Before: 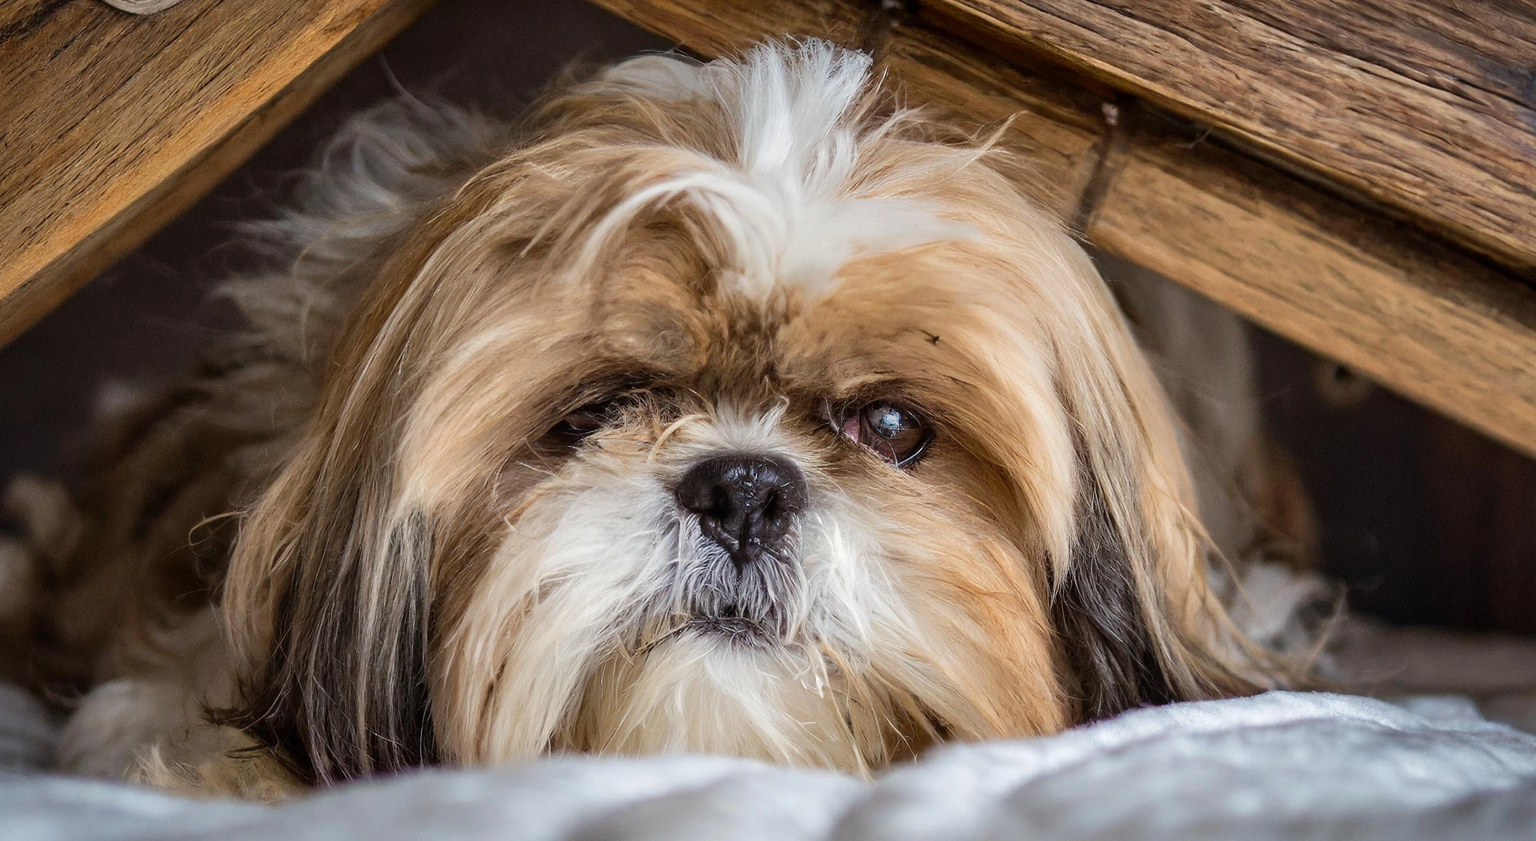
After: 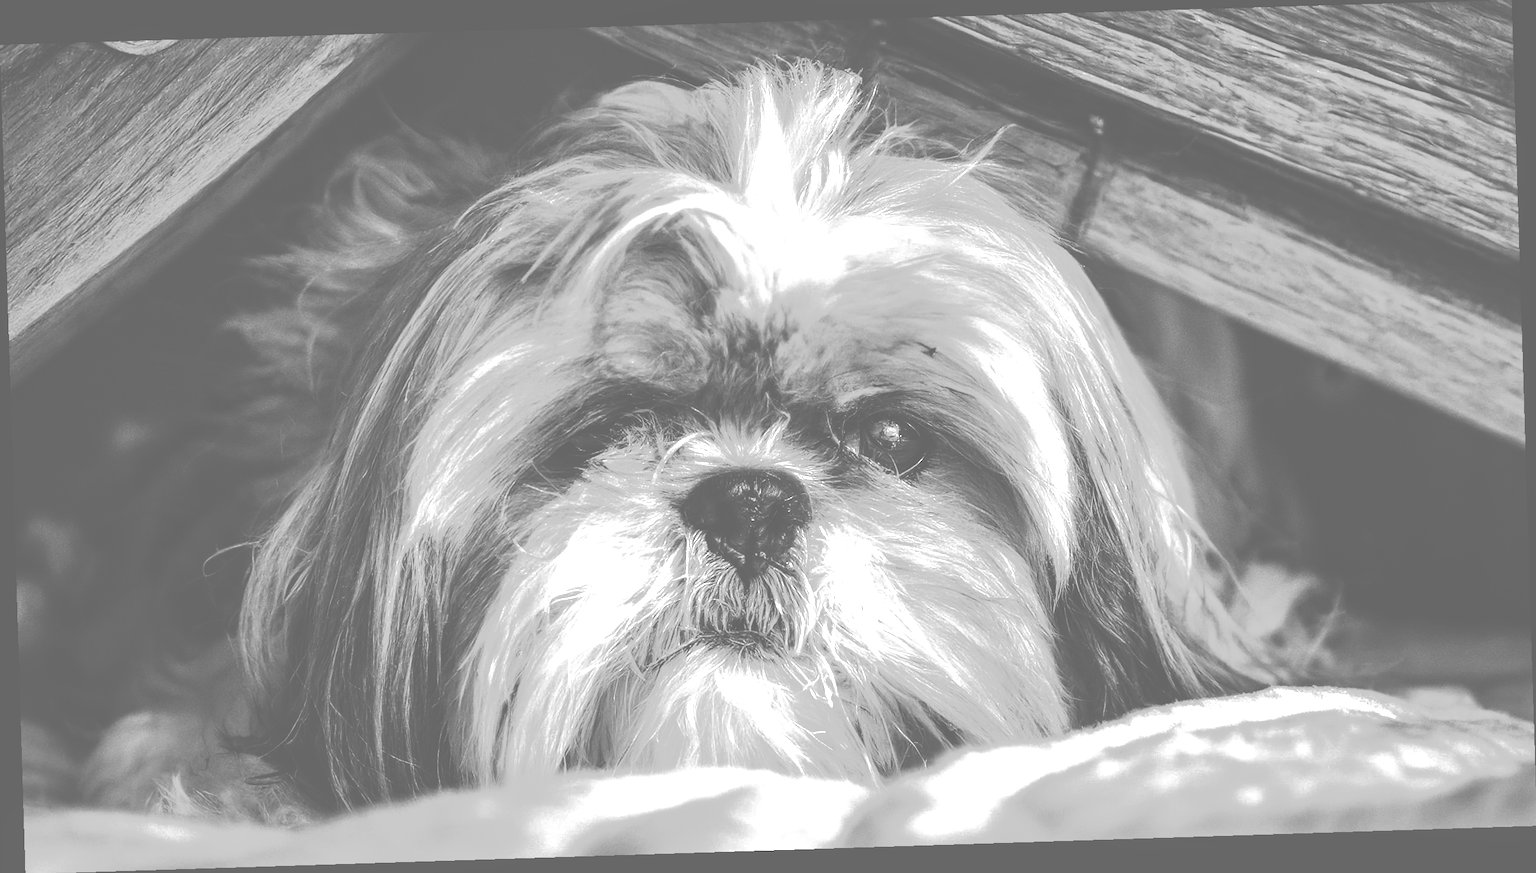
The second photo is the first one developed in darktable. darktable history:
monochrome: on, module defaults
rotate and perspective: rotation -1.77°, lens shift (horizontal) 0.004, automatic cropping off
tone curve: curves: ch0 [(0, 0) (0.003, 0.437) (0.011, 0.438) (0.025, 0.441) (0.044, 0.441) (0.069, 0.441) (0.1, 0.444) (0.136, 0.447) (0.177, 0.452) (0.224, 0.457) (0.277, 0.466) (0.335, 0.485) (0.399, 0.514) (0.468, 0.558) (0.543, 0.616) (0.623, 0.686) (0.709, 0.76) (0.801, 0.803) (0.898, 0.825) (1, 1)], preserve colors none
exposure: black level correction 0, exposure 0.7 EV, compensate exposure bias true, compensate highlight preservation false
local contrast: highlights 100%, shadows 100%, detail 120%, midtone range 0.2
